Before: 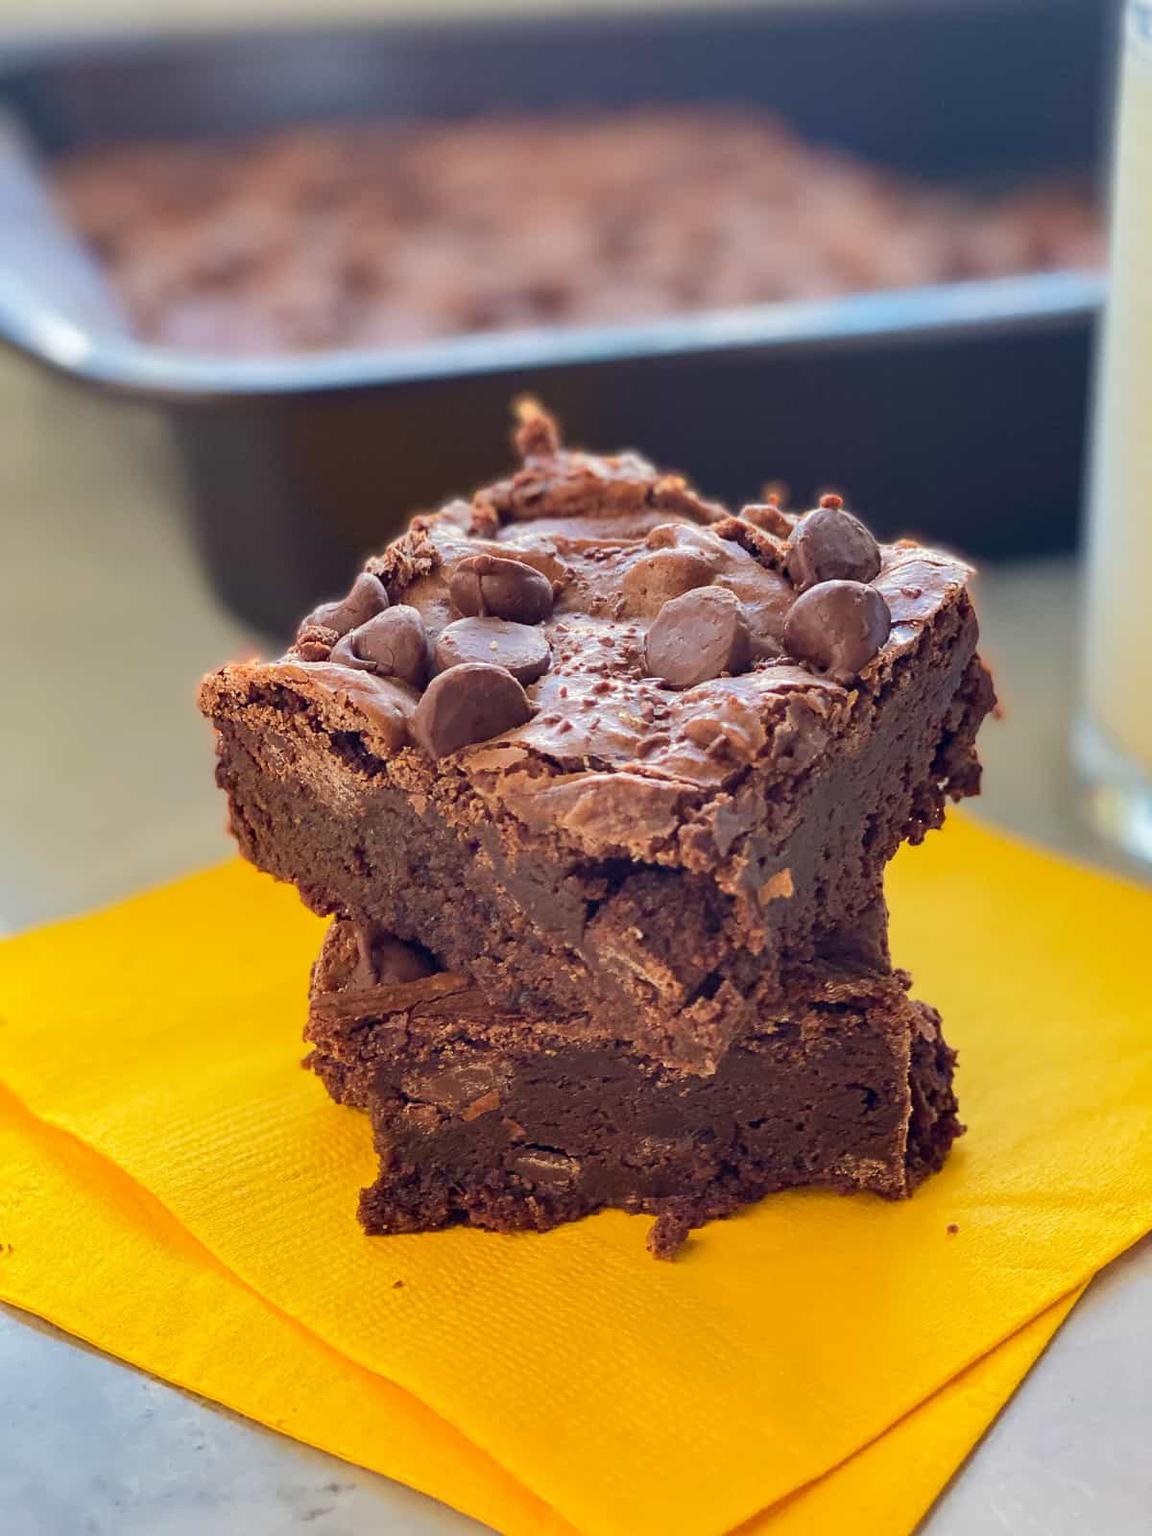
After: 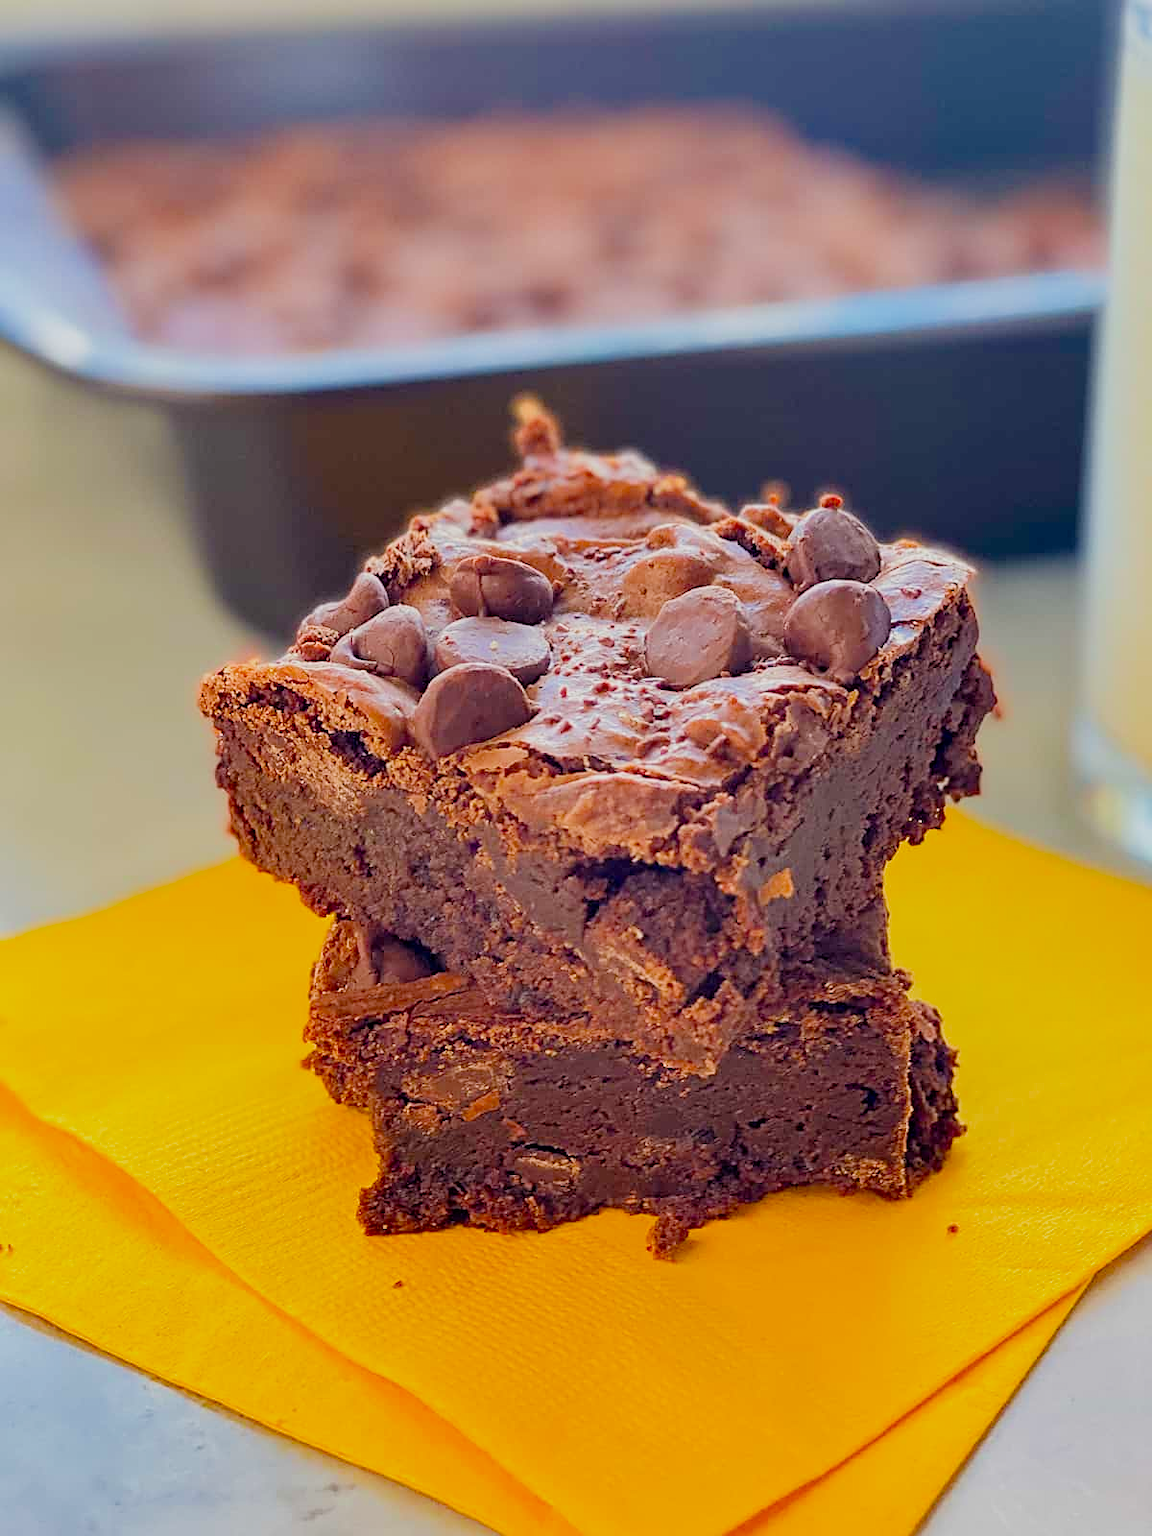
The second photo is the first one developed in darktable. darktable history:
filmic rgb: black relative exposure -8.79 EV, white relative exposure 4.98 EV, threshold 6 EV, target black luminance 0%, hardness 3.77, latitude 66.34%, contrast 0.822, highlights saturation mix 10%, shadows ↔ highlights balance 20%, add noise in highlights 0.1, color science v4 (2020), iterations of high-quality reconstruction 0, type of noise poissonian, enable highlight reconstruction true
exposure: black level correction 0.001, exposure 0.5 EV, compensate exposure bias true, compensate highlight preservation false
sharpen: on, module defaults
